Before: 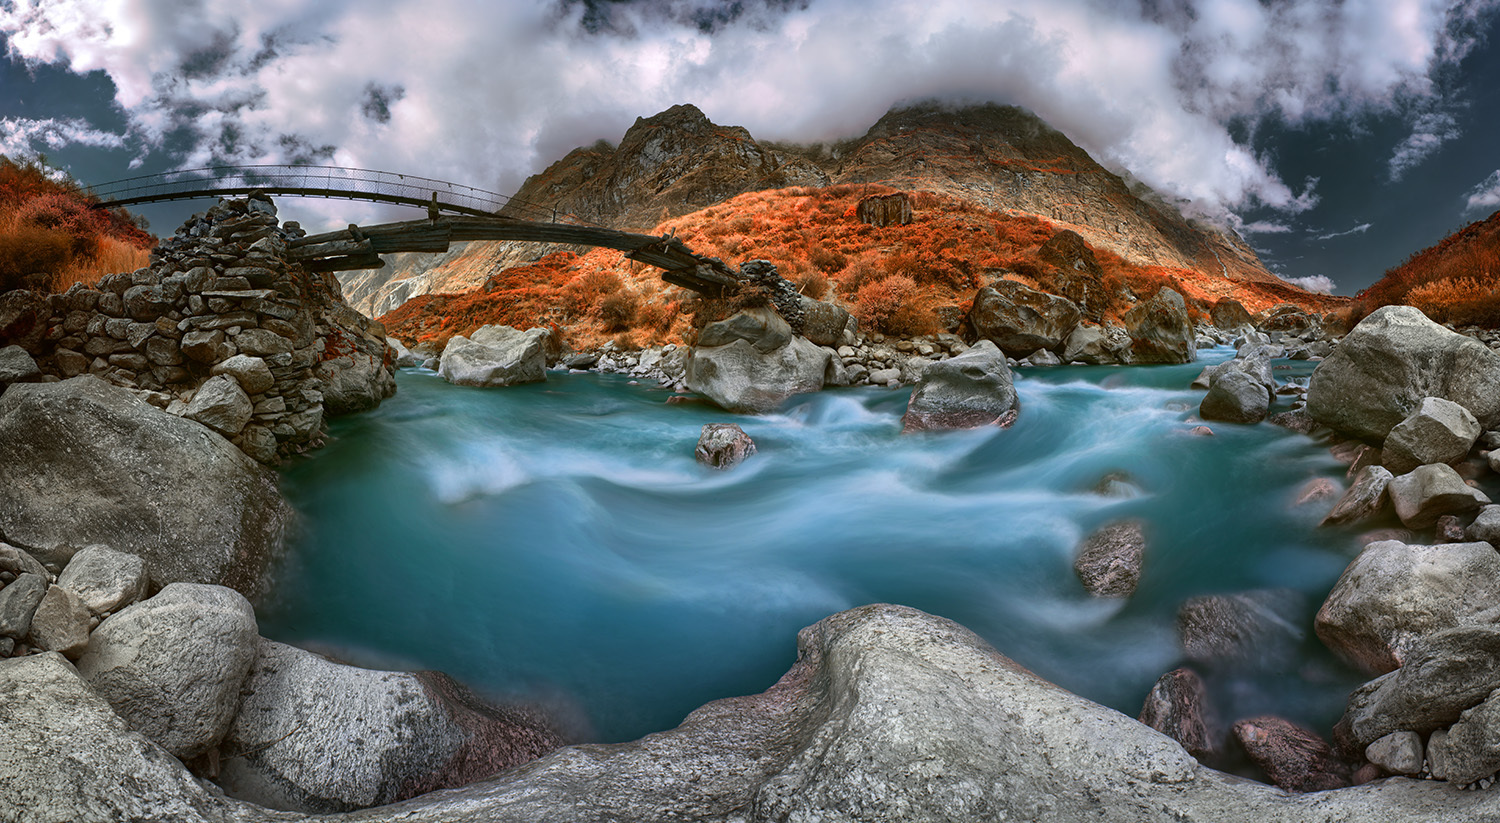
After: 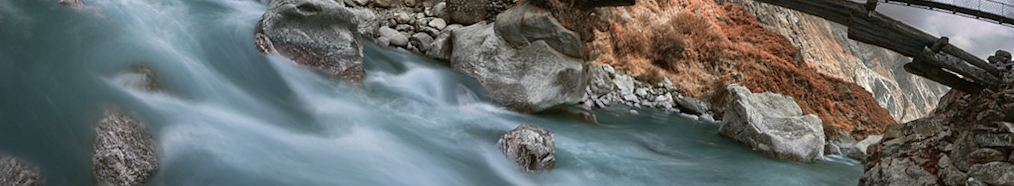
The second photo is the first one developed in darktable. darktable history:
crop and rotate: angle 16.12°, top 30.835%, bottom 35.653%
rotate and perspective: rotation 0.192°, lens shift (horizontal) -0.015, crop left 0.005, crop right 0.996, crop top 0.006, crop bottom 0.99
color correction: saturation 0.57
